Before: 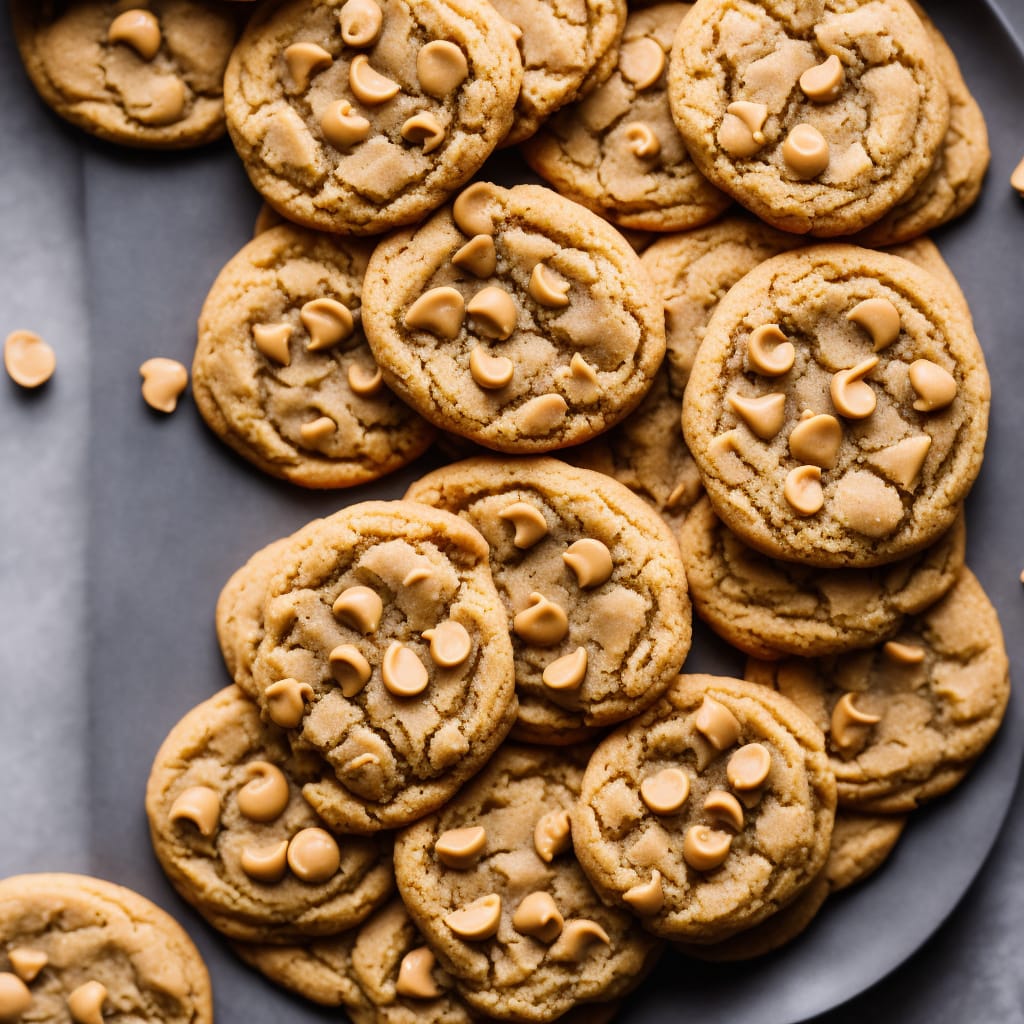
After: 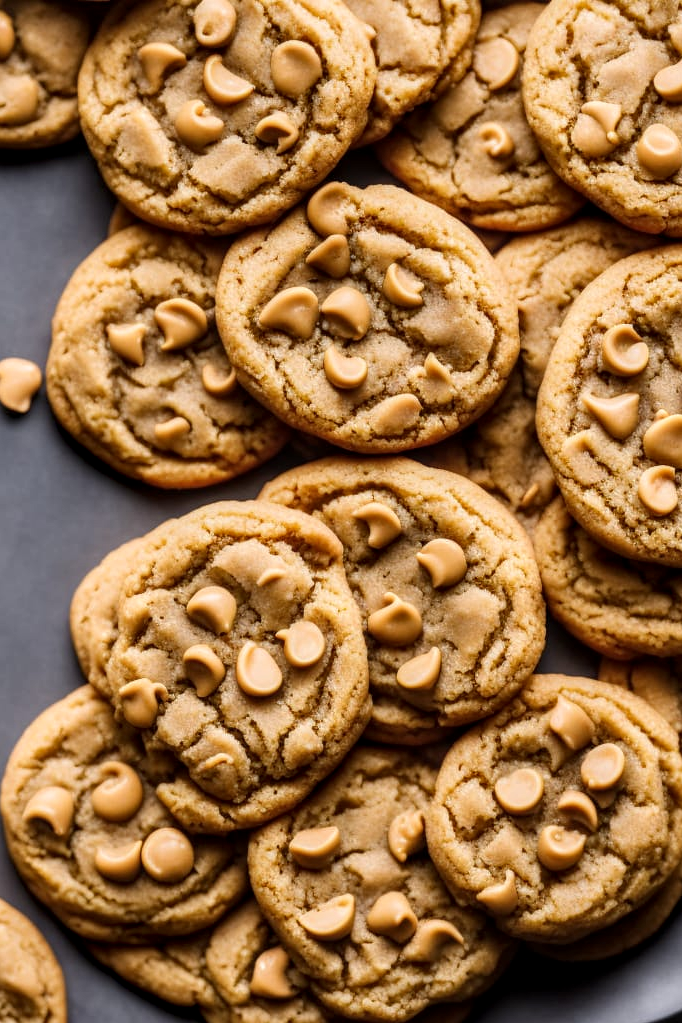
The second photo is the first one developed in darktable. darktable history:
crop and rotate: left 14.35%, right 18.99%
local contrast: detail 130%
